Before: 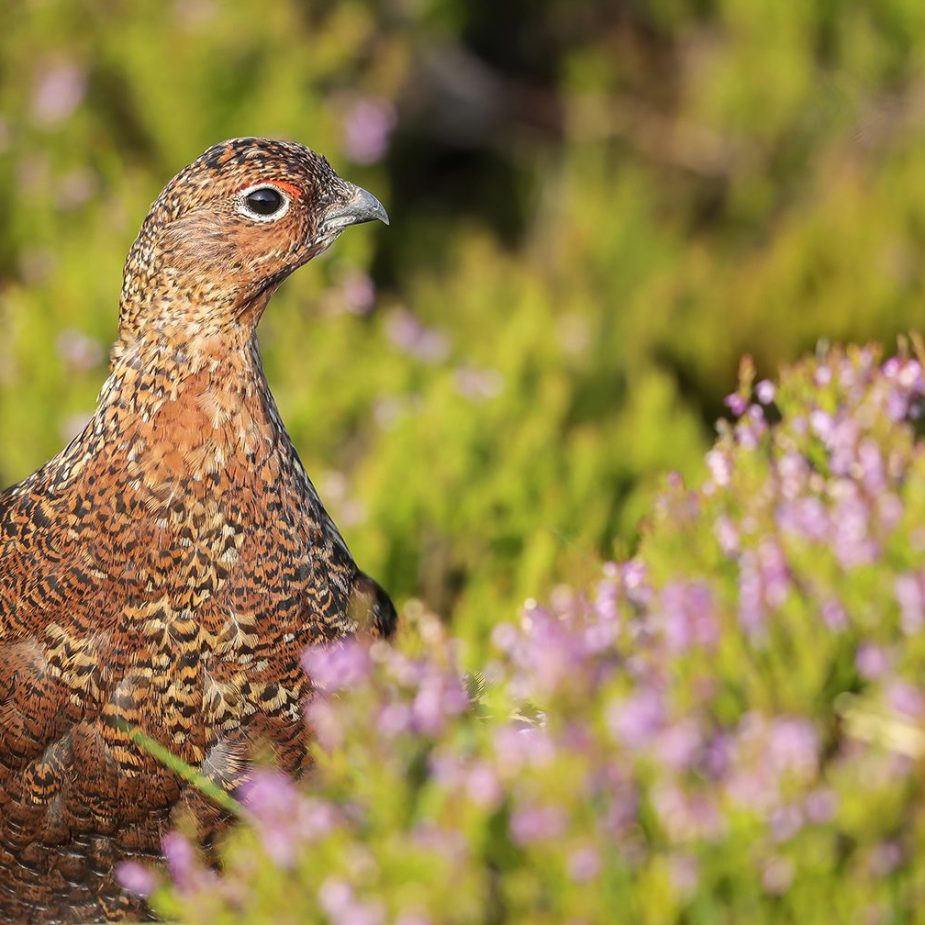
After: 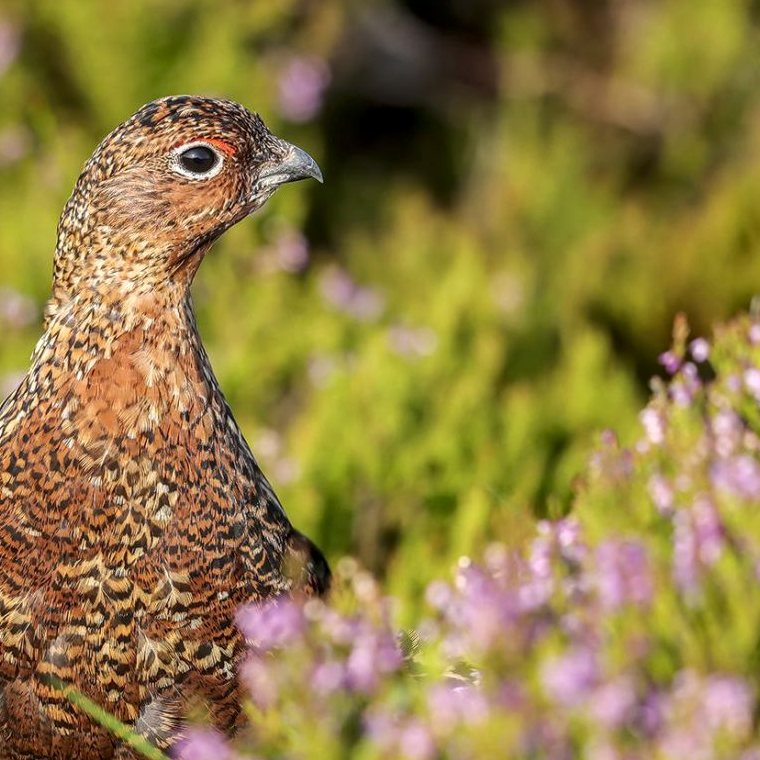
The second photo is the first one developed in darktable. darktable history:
crop and rotate: left 7.196%, top 4.574%, right 10.605%, bottom 13.178%
contrast brightness saturation: contrast 0.03, brightness -0.04
local contrast: on, module defaults
